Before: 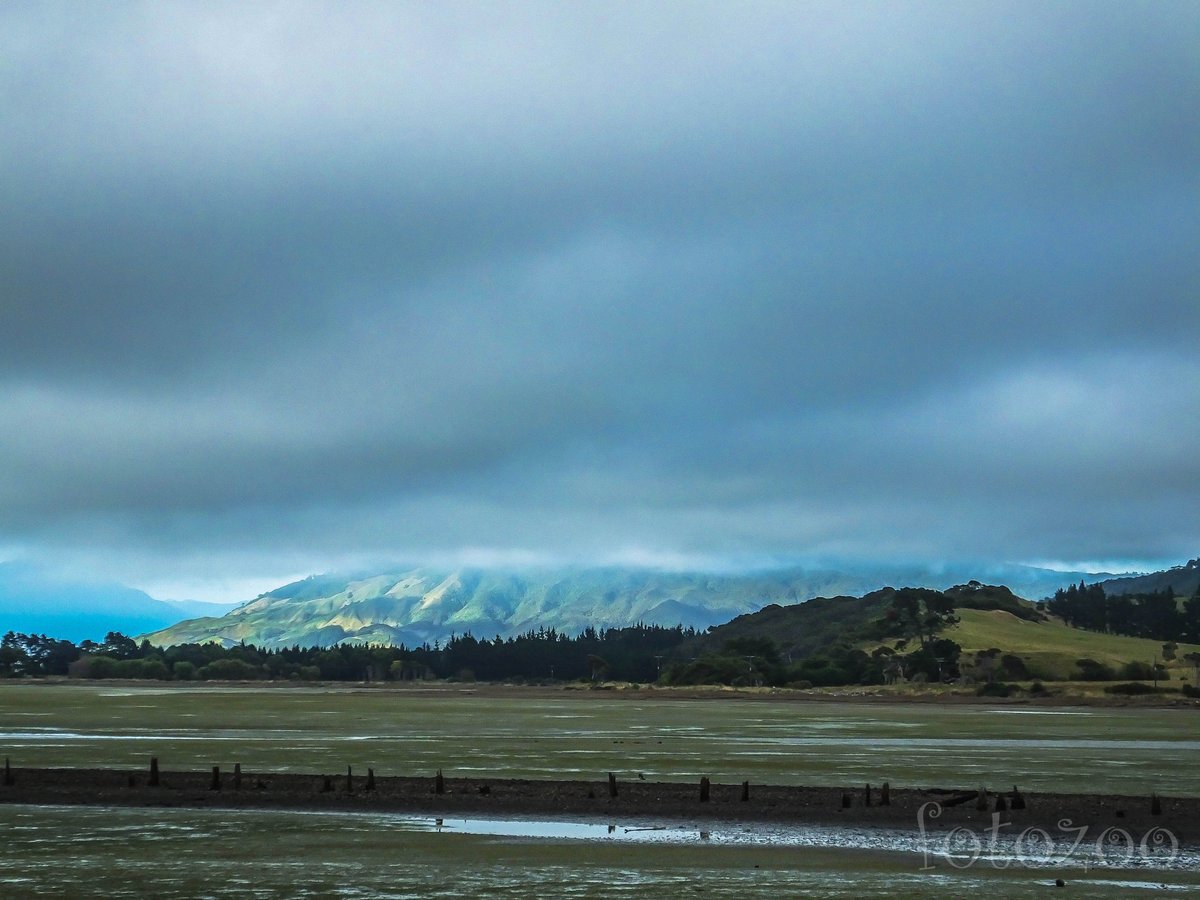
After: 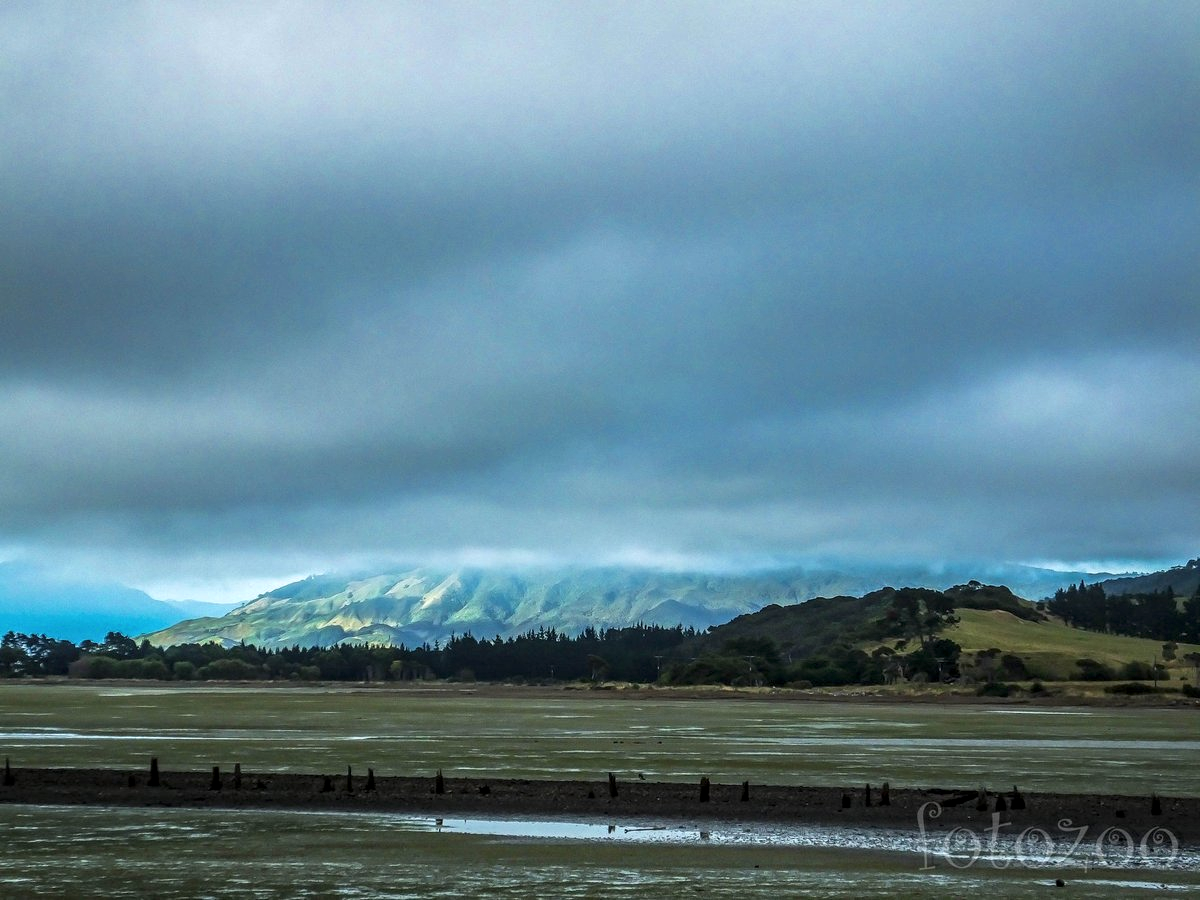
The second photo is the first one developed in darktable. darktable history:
local contrast: highlights 83%, shadows 79%
